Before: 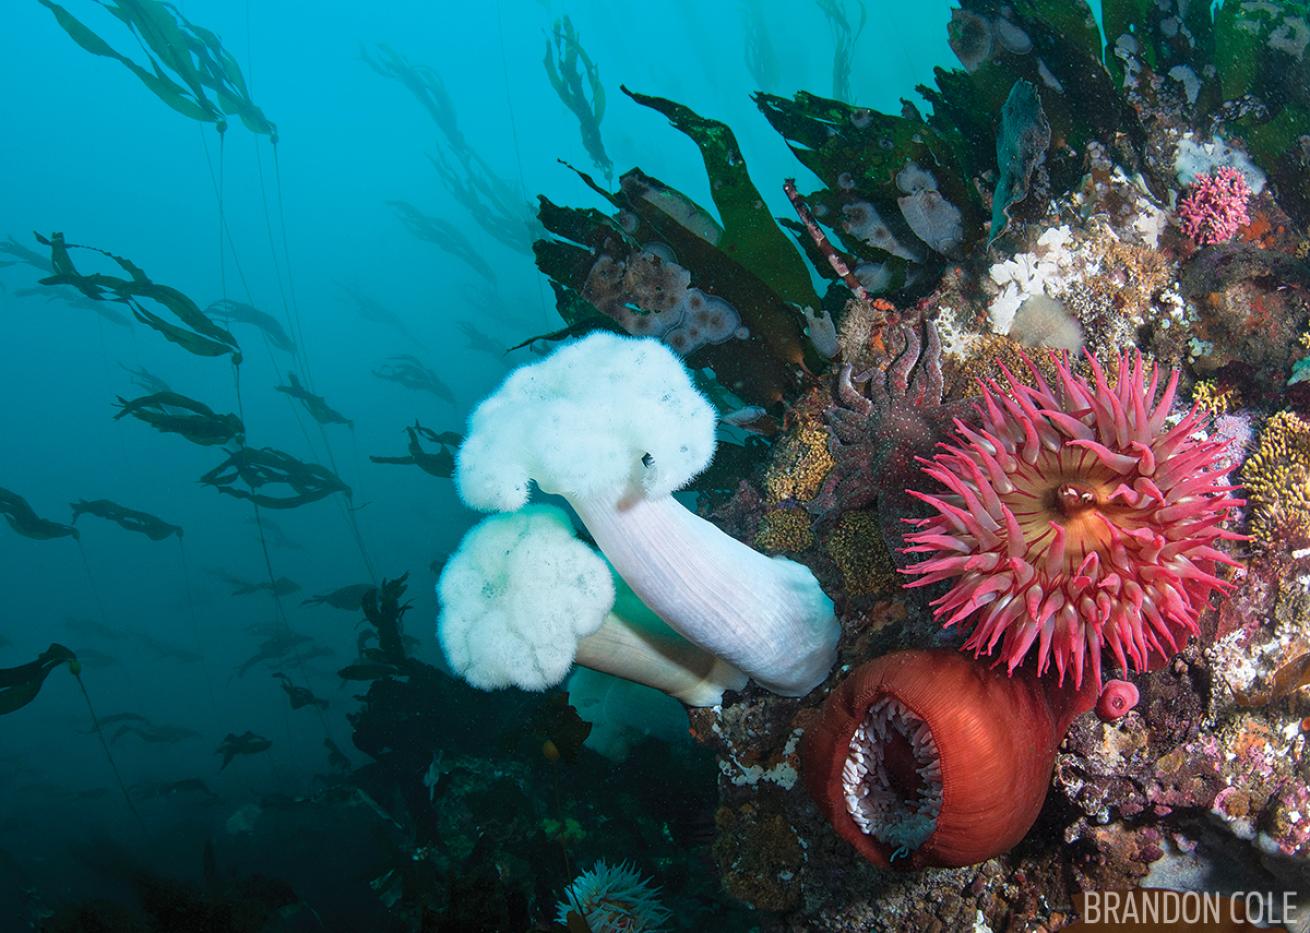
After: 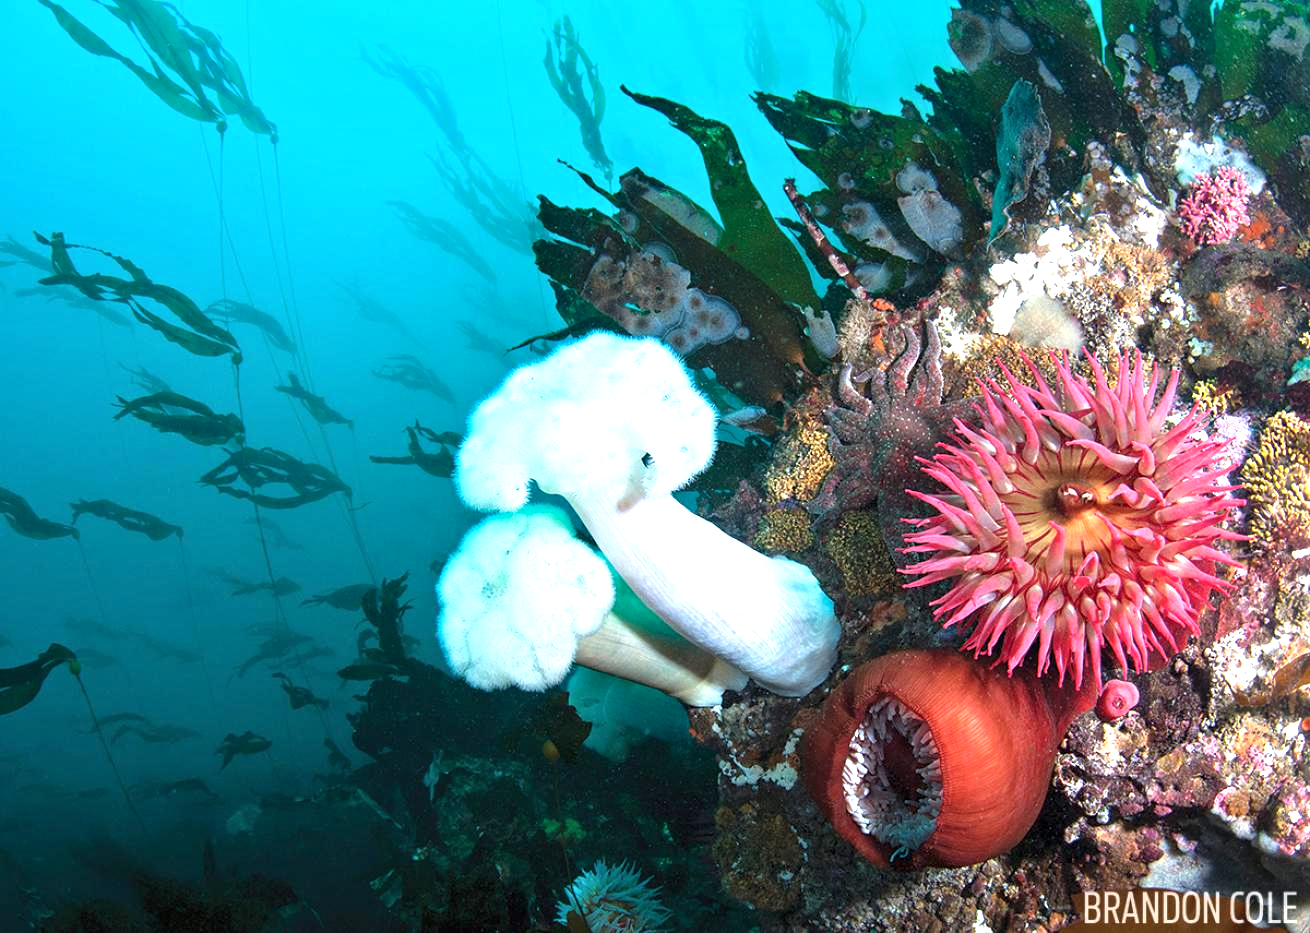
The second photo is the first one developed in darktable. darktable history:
exposure: black level correction 0, exposure 0.934 EV, compensate exposure bias true, compensate highlight preservation false
contrast equalizer: y [[0.6 ×6], [0.55 ×6], [0 ×6], [0 ×6], [0 ×6]], mix 0.302
